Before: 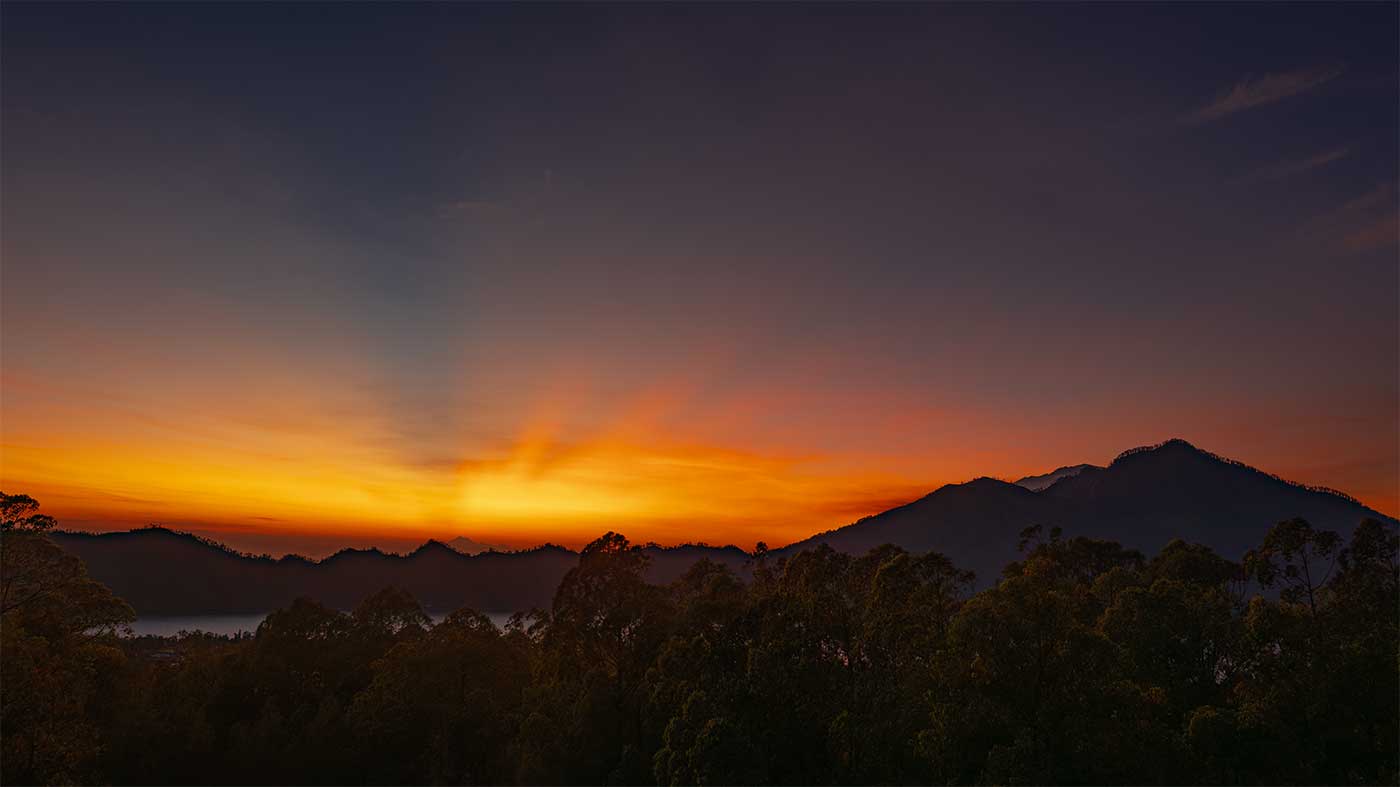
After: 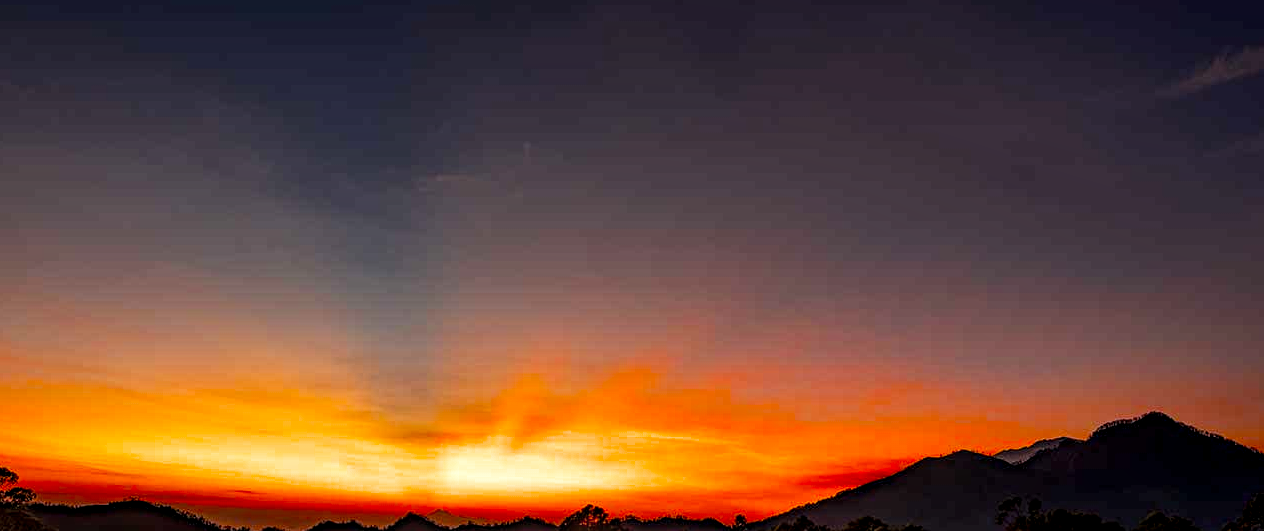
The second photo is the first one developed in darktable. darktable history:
exposure: black level correction 0, exposure 0.4 EV, compensate exposure bias true, compensate highlight preservation false
crop: left 1.509%, top 3.452%, right 7.696%, bottom 28.452%
local contrast: detail 150%
filmic rgb: black relative exposure -12 EV, white relative exposure 2.8 EV, threshold 3 EV, target black luminance 0%, hardness 8.06, latitude 70.41%, contrast 1.14, highlights saturation mix 10%, shadows ↔ highlights balance -0.388%, color science v4 (2020), iterations of high-quality reconstruction 10, contrast in shadows soft, contrast in highlights soft, enable highlight reconstruction true
